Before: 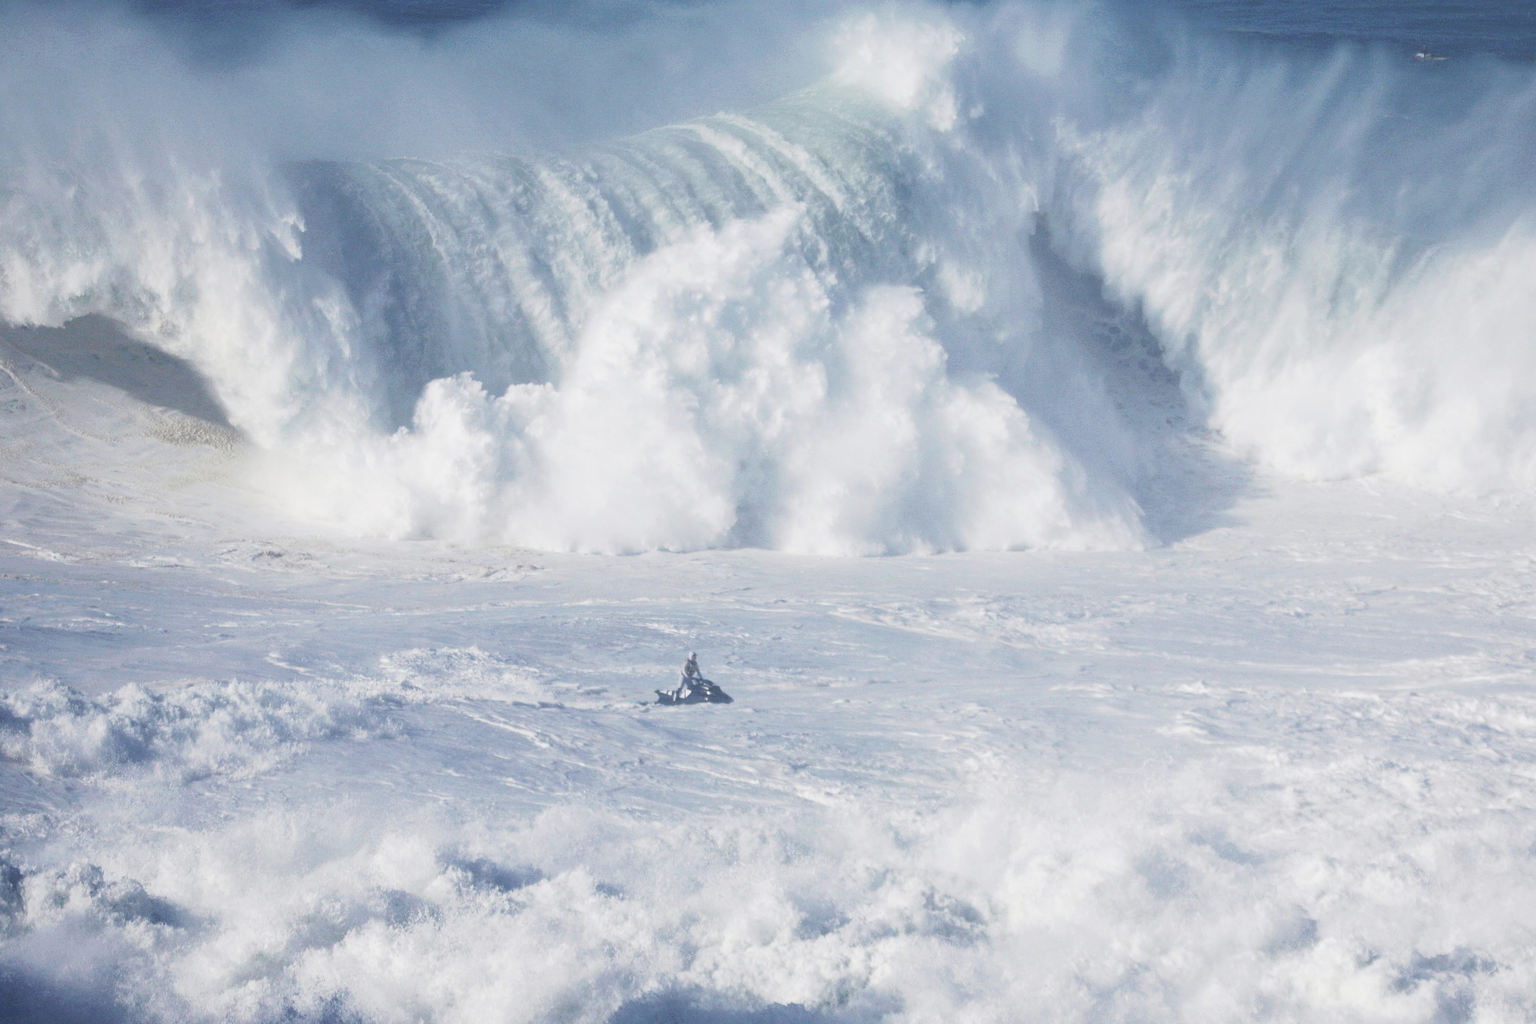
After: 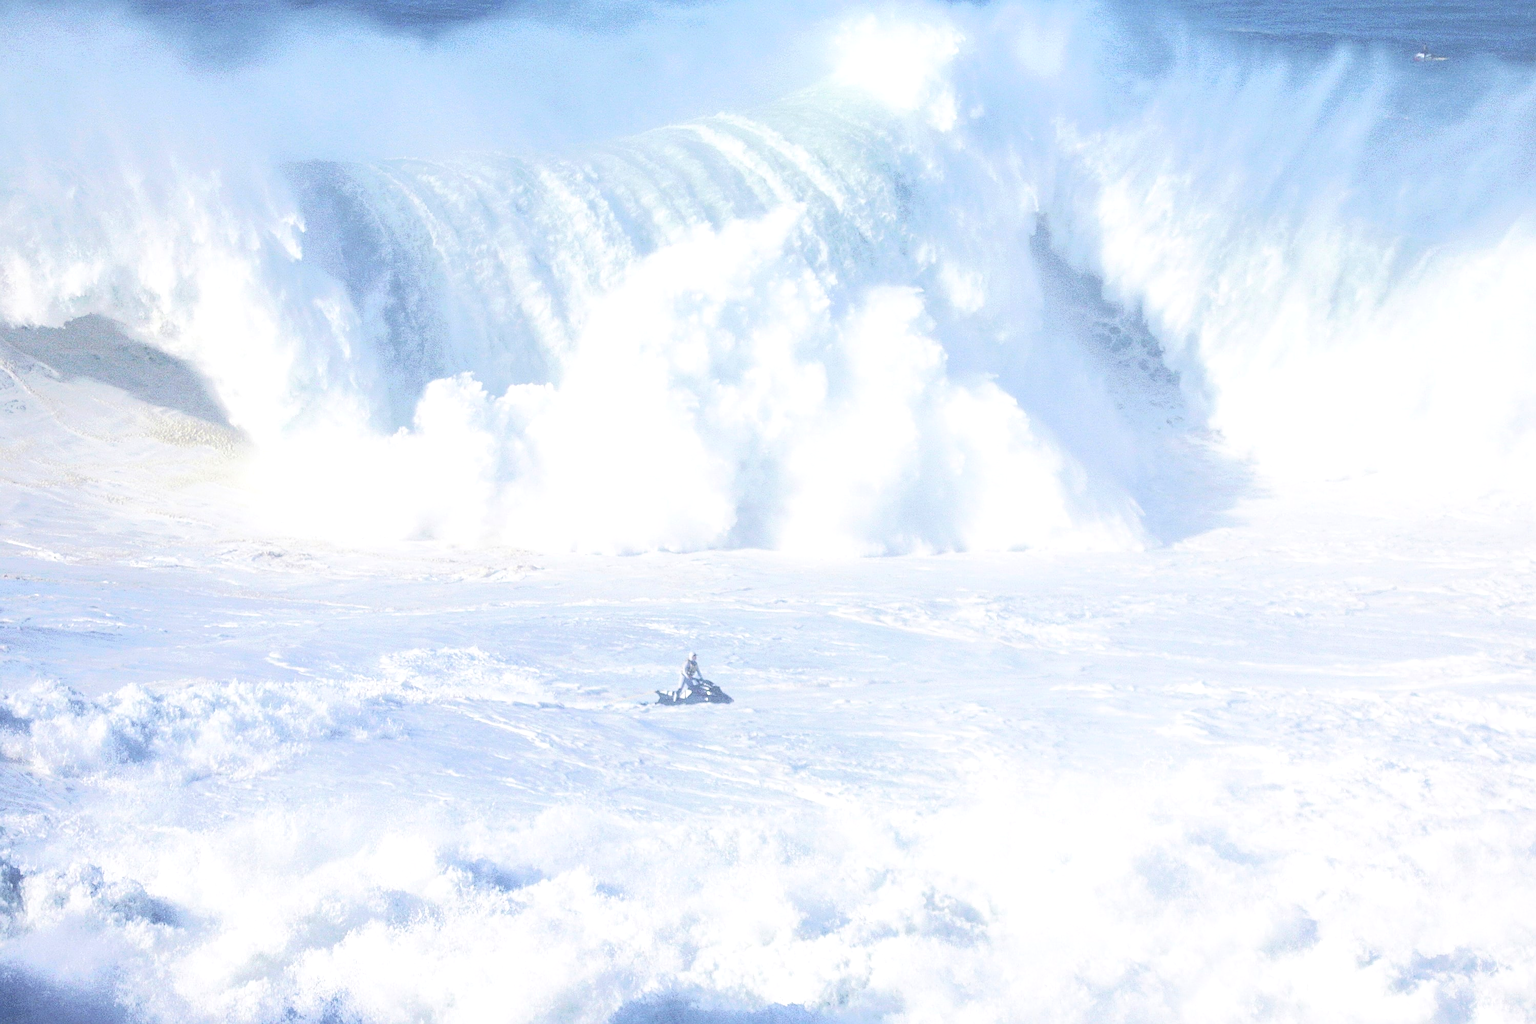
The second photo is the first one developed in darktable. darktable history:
local contrast: highlights 107%, shadows 101%, detail 119%, midtone range 0.2
exposure: black level correction 0, exposure 1.101 EV, compensate exposure bias true, compensate highlight preservation false
sharpen: on, module defaults
tone curve: curves: ch0 [(0.003, 0.003) (0.104, 0.069) (0.236, 0.218) (0.401, 0.443) (0.495, 0.55) (0.625, 0.67) (0.819, 0.841) (0.96, 0.899)]; ch1 [(0, 0) (0.161, 0.092) (0.37, 0.302) (0.424, 0.402) (0.45, 0.466) (0.495, 0.506) (0.573, 0.571) (0.638, 0.641) (0.751, 0.741) (1, 1)]; ch2 [(0, 0) (0.352, 0.403) (0.466, 0.443) (0.524, 0.501) (0.56, 0.556) (1, 1)], color space Lab, linked channels, preserve colors none
